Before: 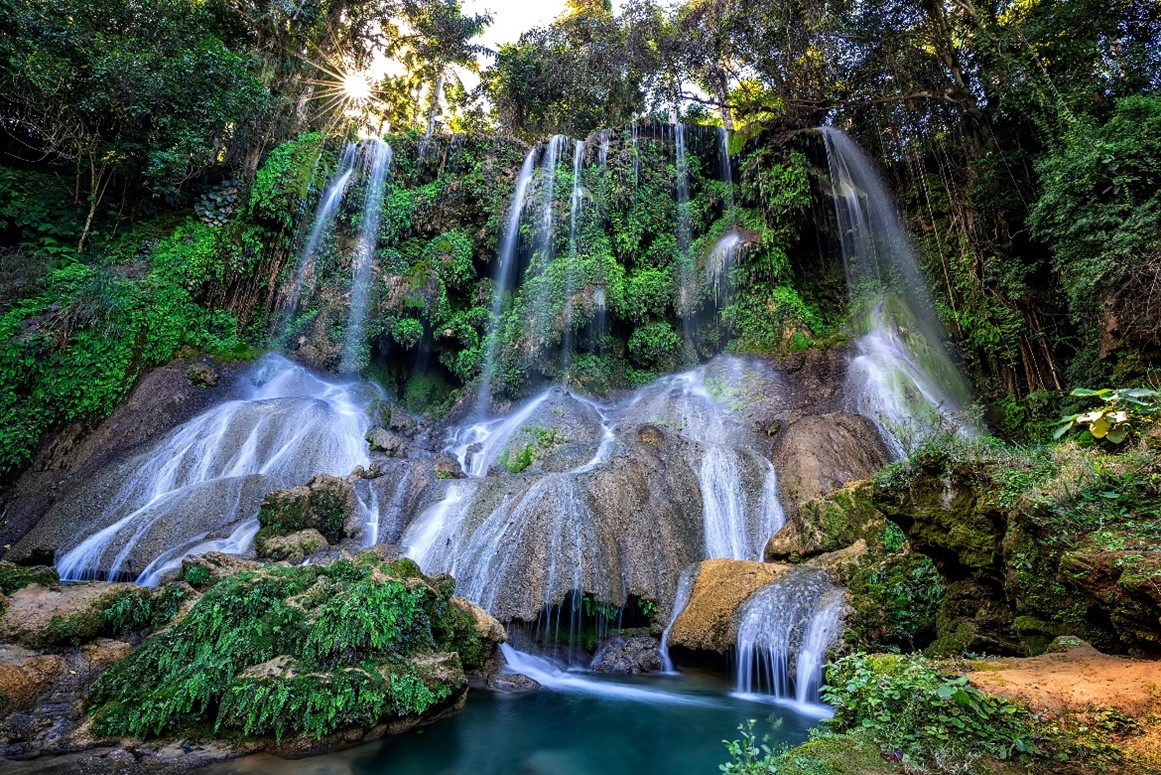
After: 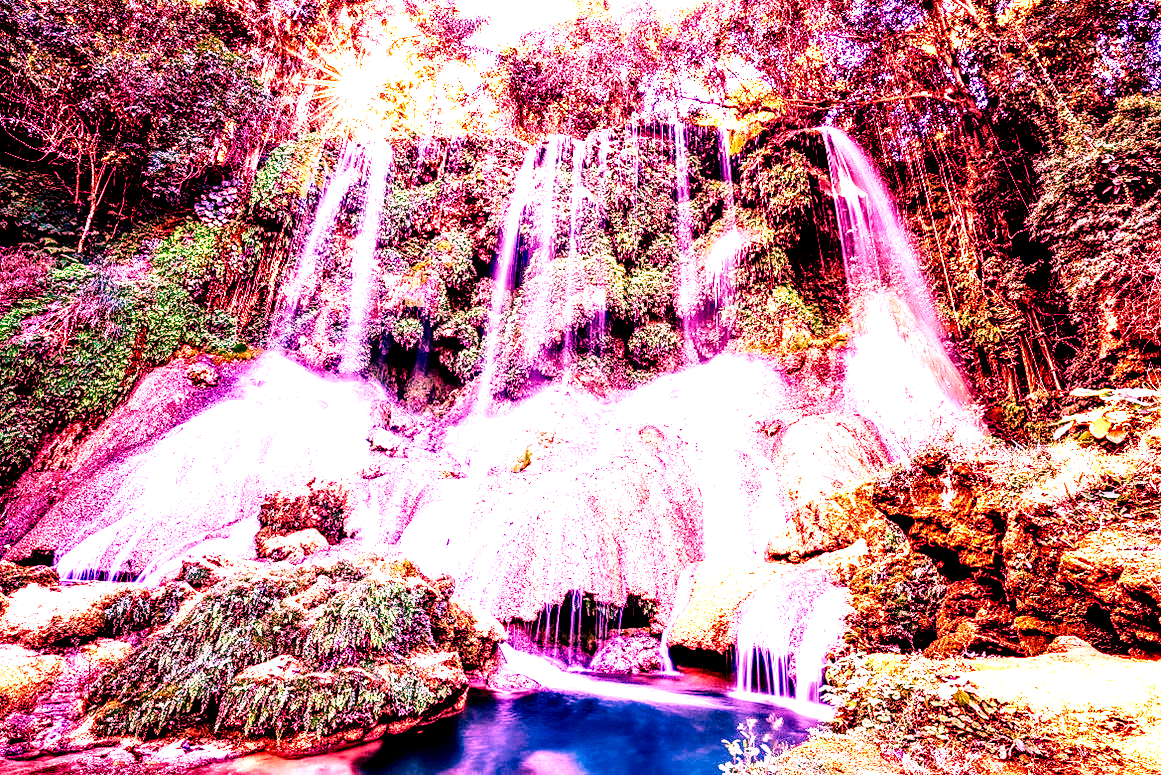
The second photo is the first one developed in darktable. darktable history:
rgb curve: mode RGB, independent channels
base curve: curves: ch0 [(0, 0) (0.007, 0.004) (0.027, 0.03) (0.046, 0.07) (0.207, 0.54) (0.442, 0.872) (0.673, 0.972) (1, 1)], preserve colors none
white balance: red 4.26, blue 1.802
local contrast: detail 203%
